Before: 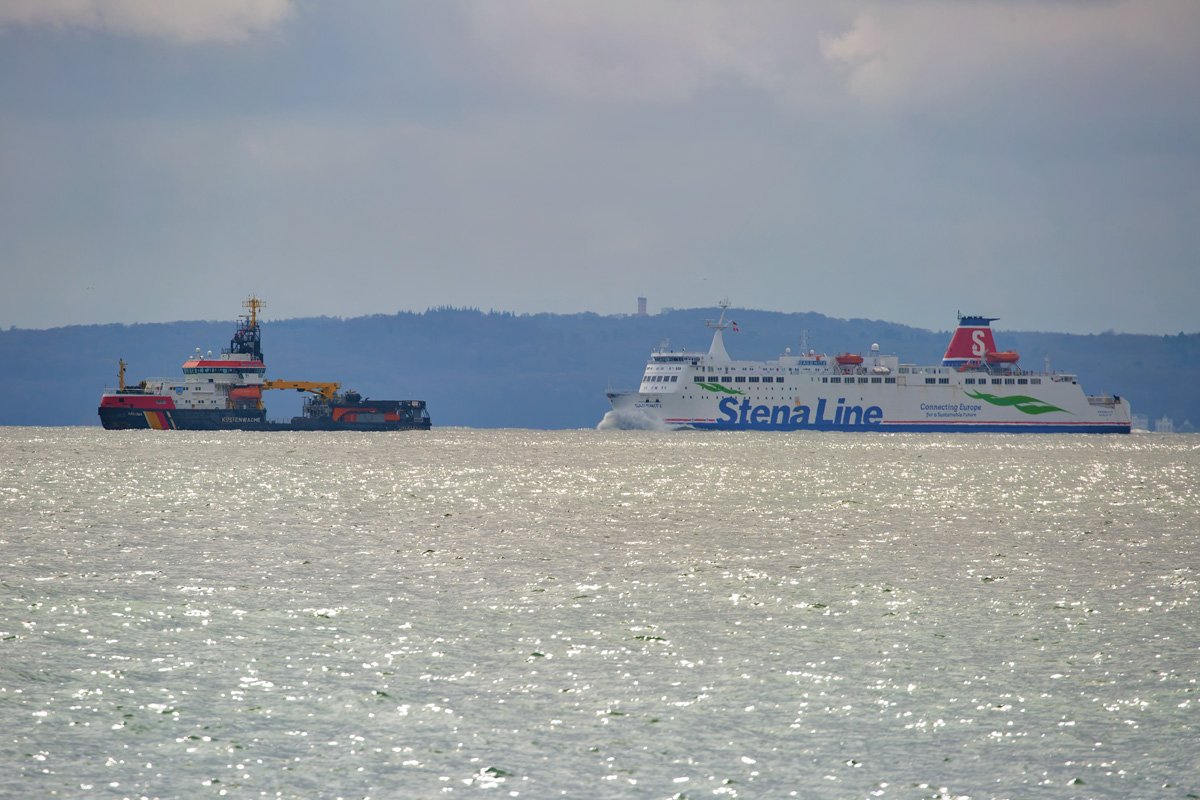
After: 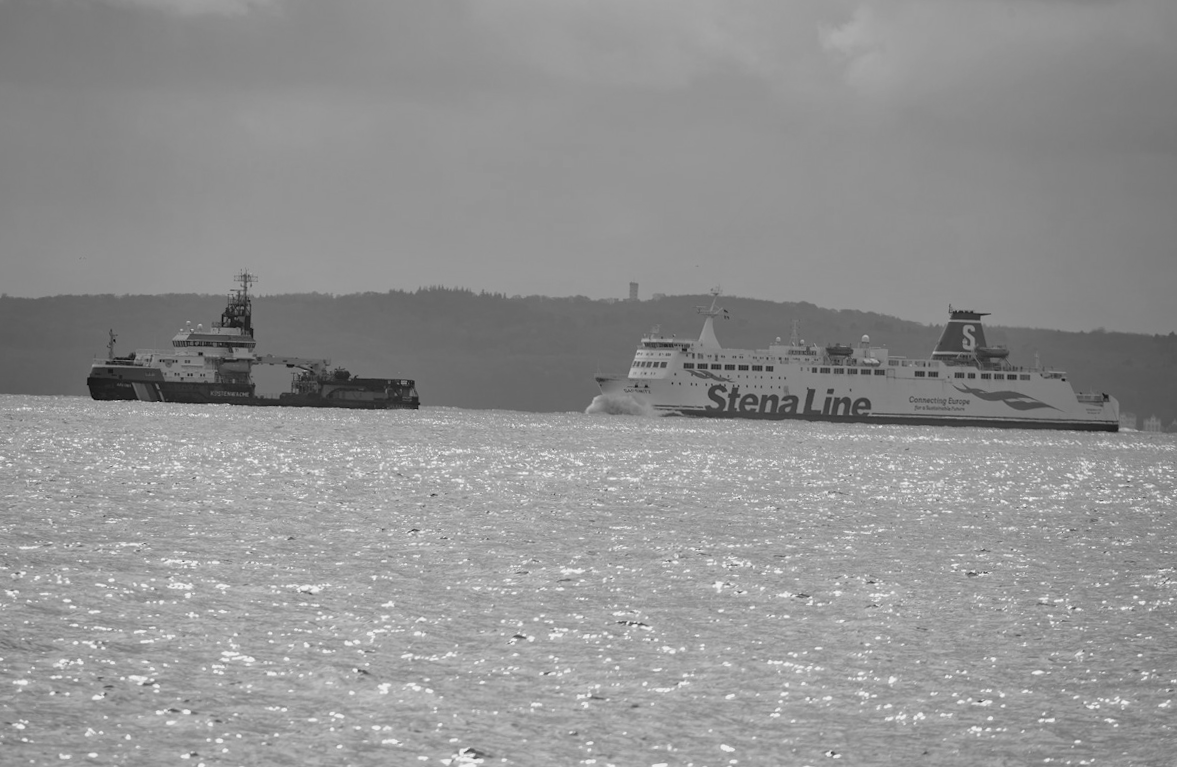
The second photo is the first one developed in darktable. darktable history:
color correction: highlights a* -11.71, highlights b* -15.58
rotate and perspective: rotation 1.57°, crop left 0.018, crop right 0.982, crop top 0.039, crop bottom 0.961
monochrome: a 30.25, b 92.03
